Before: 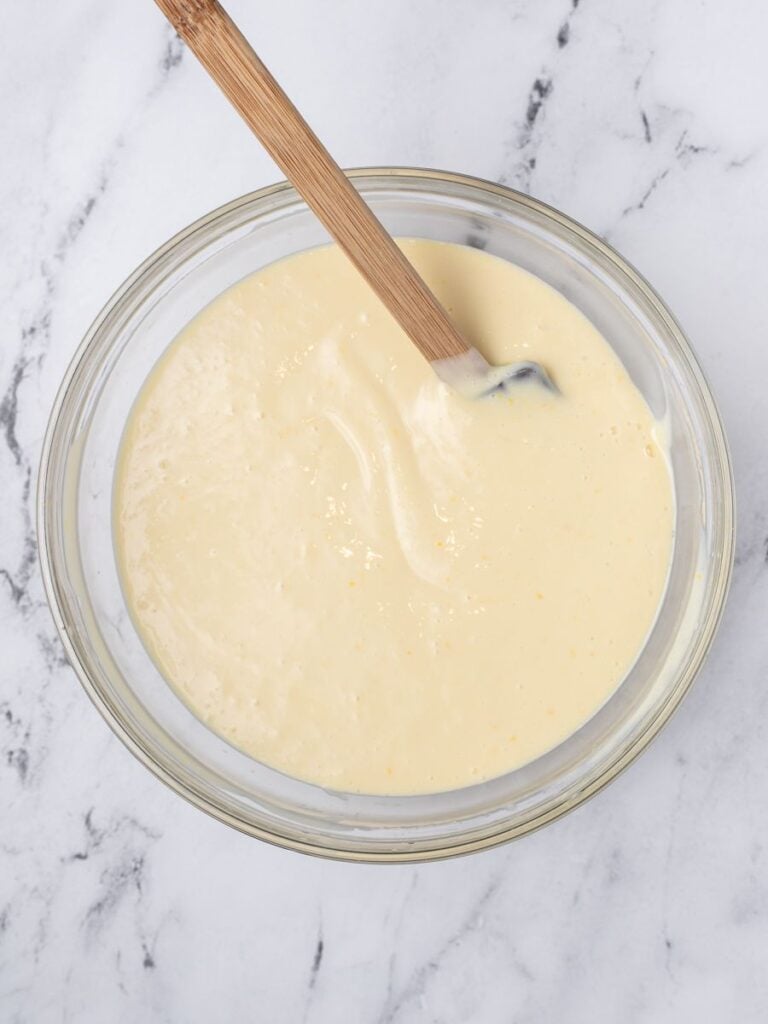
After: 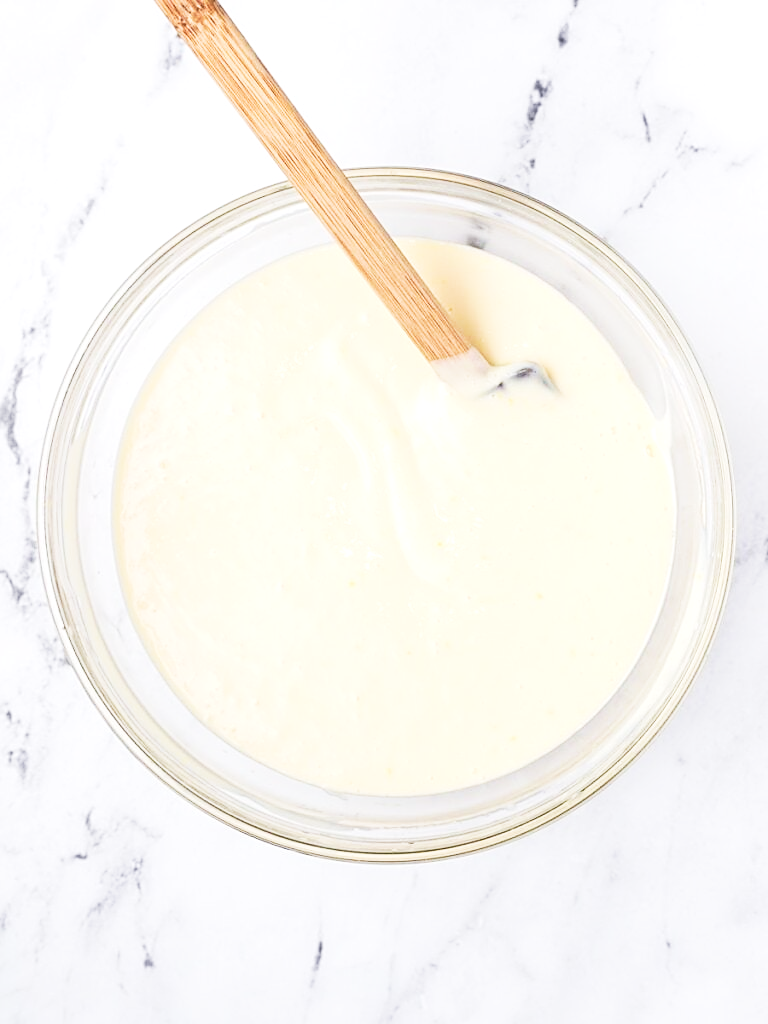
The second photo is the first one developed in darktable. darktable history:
tone curve: curves: ch0 [(0, 0) (0.091, 0.075) (0.389, 0.441) (0.696, 0.808) (0.844, 0.908) (0.909, 0.942) (1, 0.973)]; ch1 [(0, 0) (0.437, 0.404) (0.48, 0.486) (0.5, 0.5) (0.529, 0.556) (0.58, 0.606) (0.616, 0.654) (1, 1)]; ch2 [(0, 0) (0.442, 0.415) (0.5, 0.5) (0.535, 0.567) (0.585, 0.632) (1, 1)], preserve colors none
velvia: on, module defaults
sharpen: on, module defaults
exposure: black level correction 0, exposure 0.695 EV, compensate highlight preservation false
